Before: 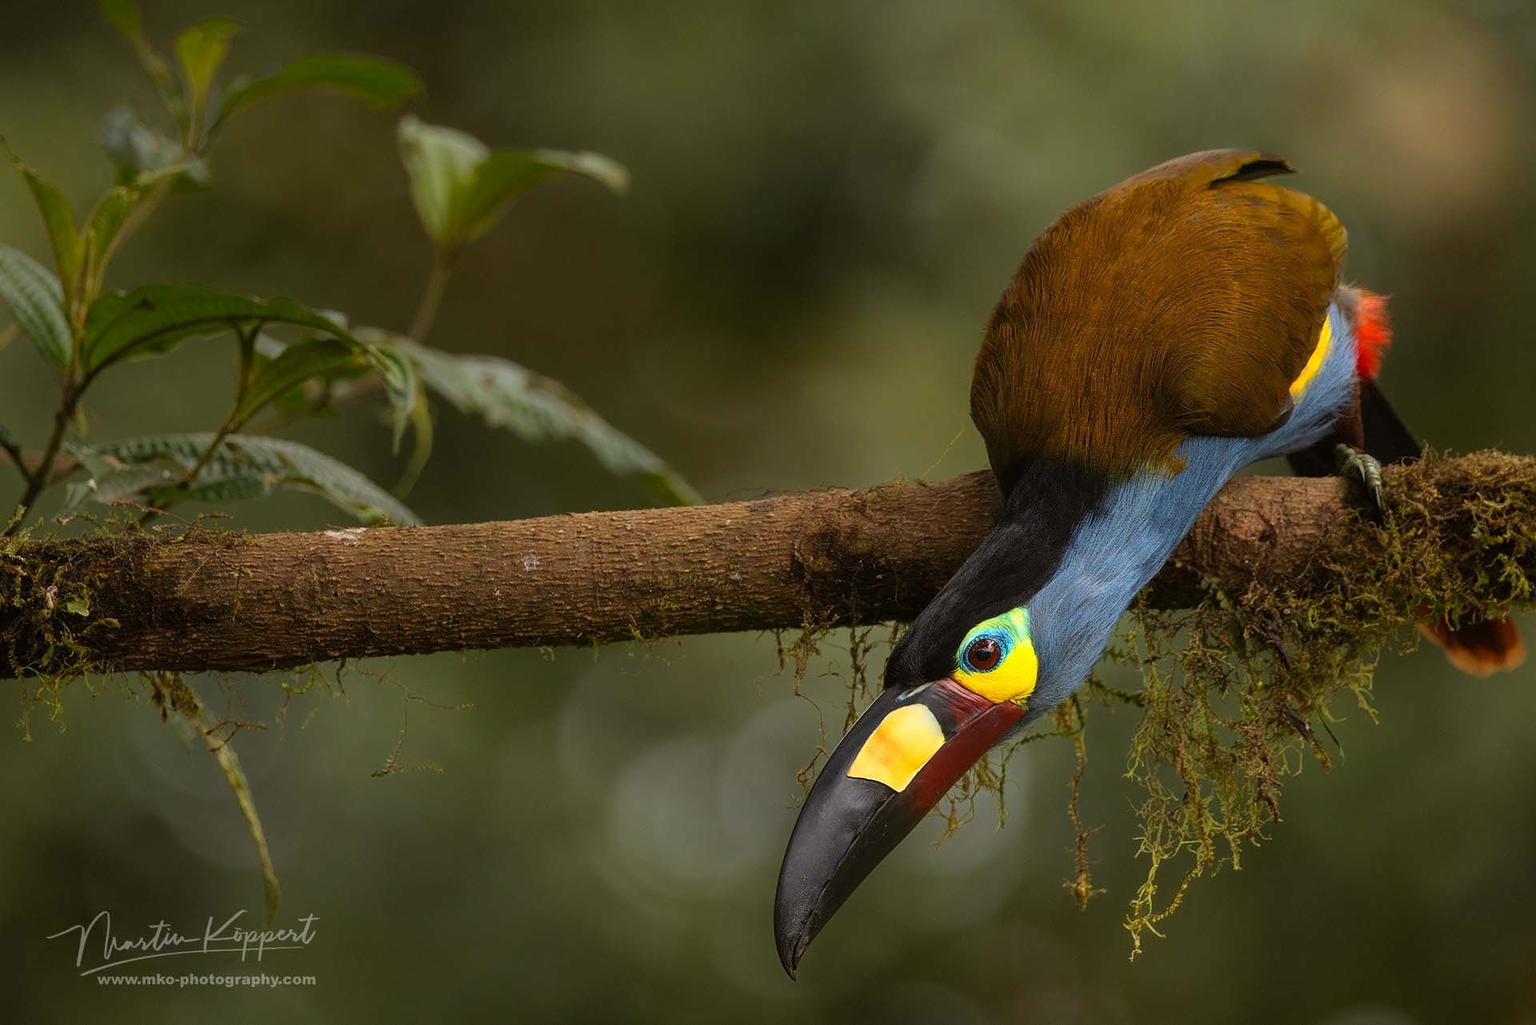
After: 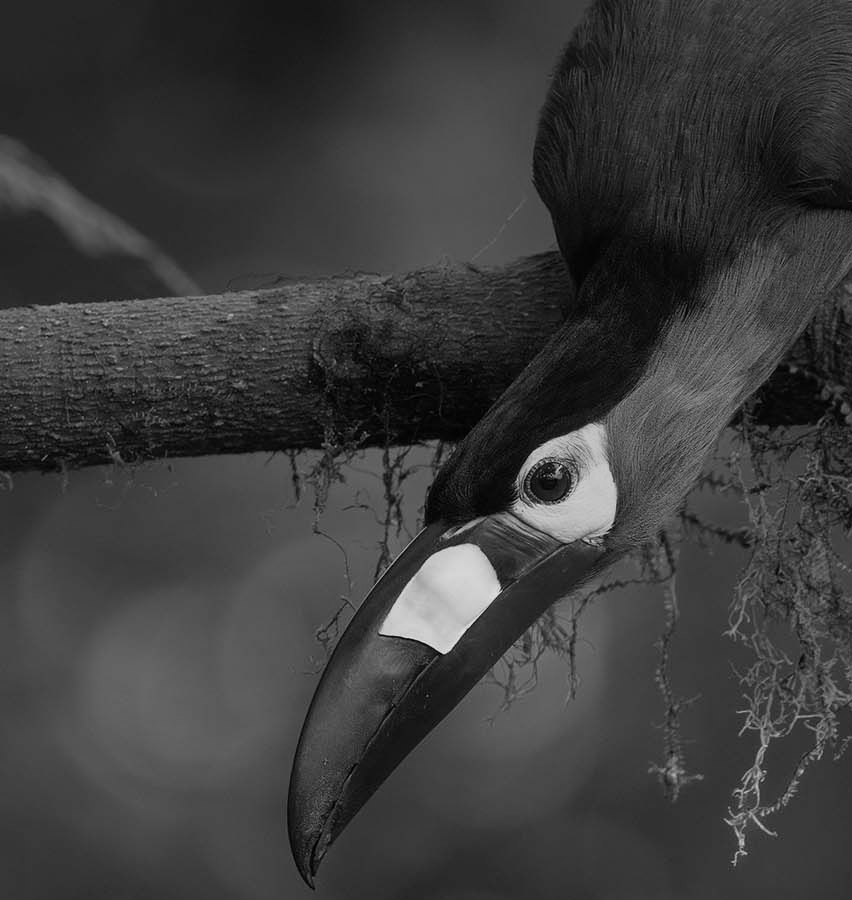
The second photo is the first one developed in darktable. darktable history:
graduated density: rotation -0.352°, offset 57.64
crop: left 35.432%, top 26.233%, right 20.145%, bottom 3.432%
monochrome: a 26.22, b 42.67, size 0.8
